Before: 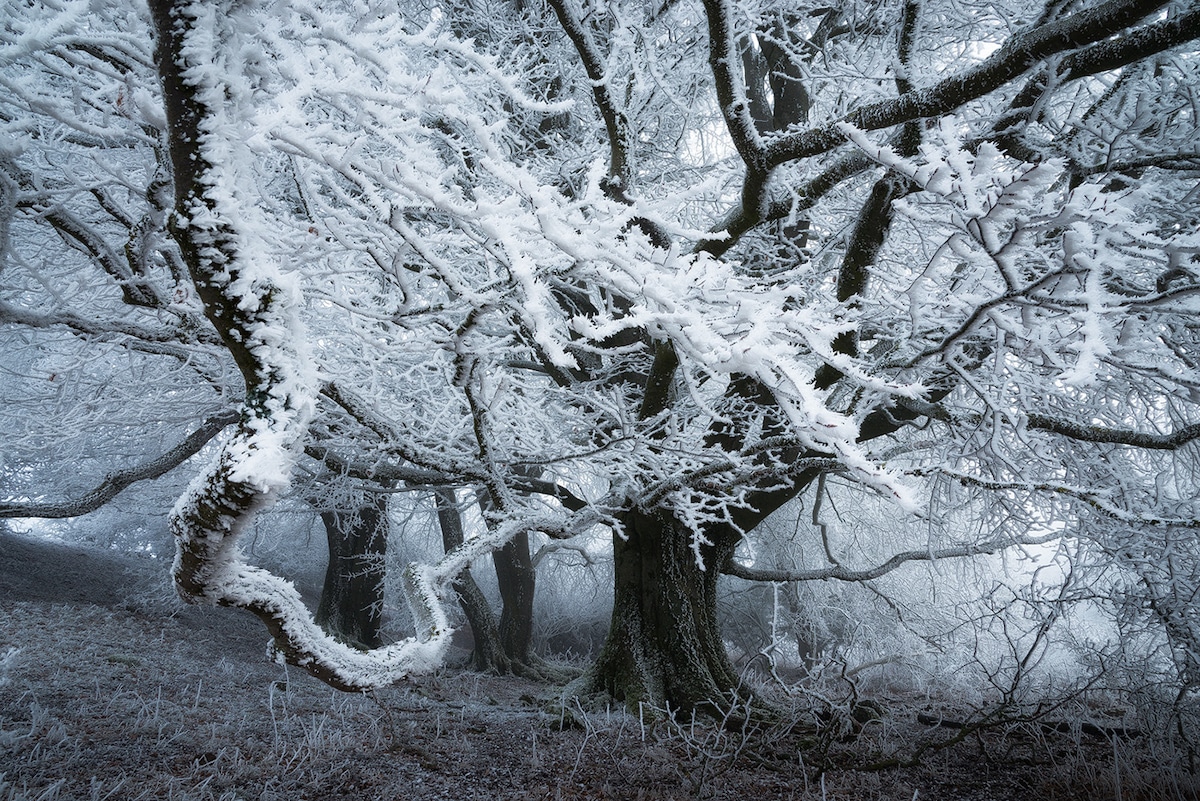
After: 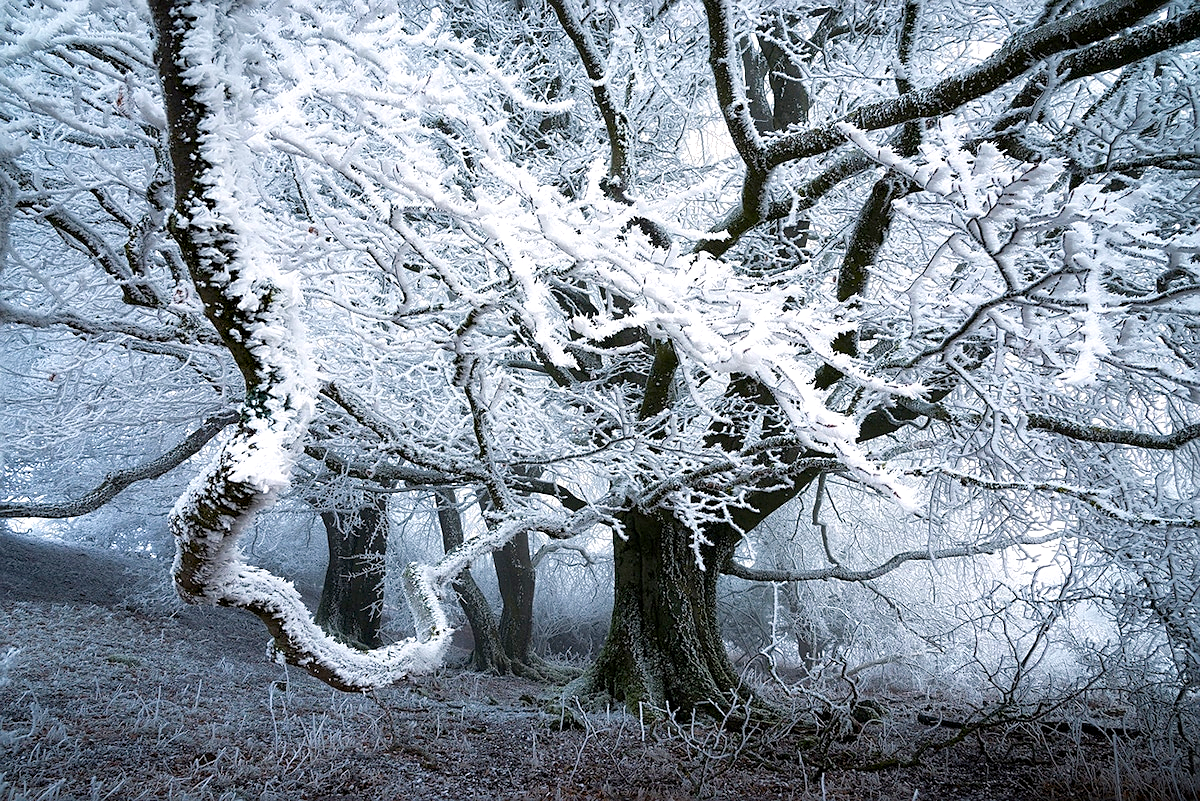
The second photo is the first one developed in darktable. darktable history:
sharpen: on, module defaults
color balance rgb: highlights gain › chroma 1.363%, highlights gain › hue 51.09°, global offset › luminance -0.302%, global offset › hue 260.07°, perceptual saturation grading › global saturation 30.792%, perceptual brilliance grading › global brilliance 10.5%, perceptual brilliance grading › shadows 15.821%, global vibrance 20%
